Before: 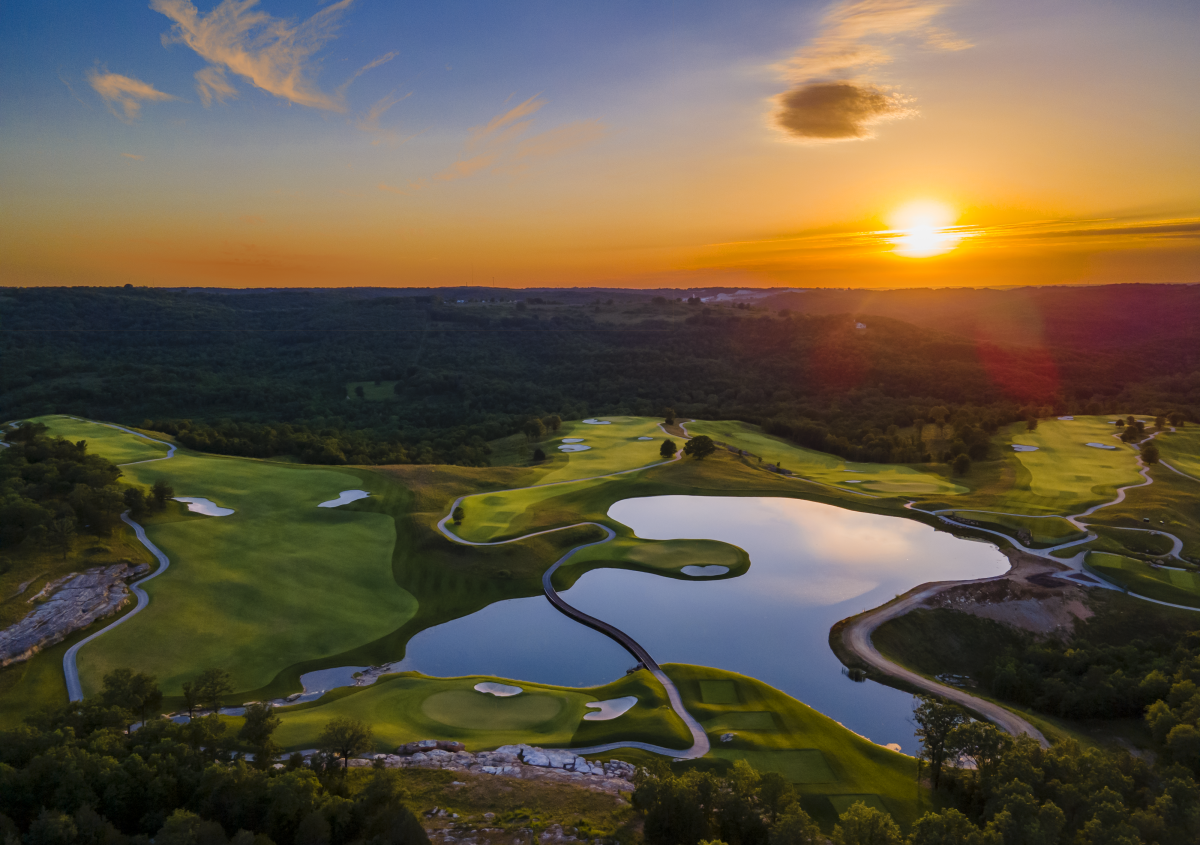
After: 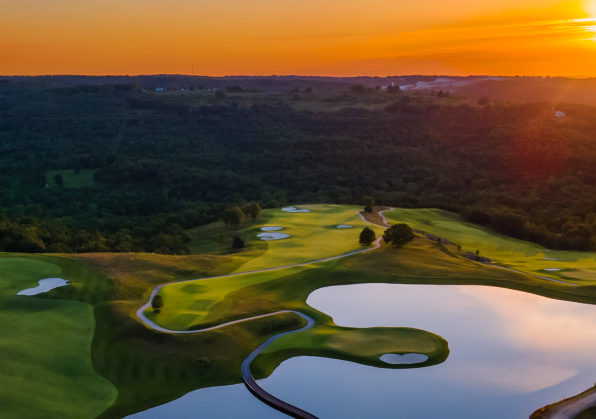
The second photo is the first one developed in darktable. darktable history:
crop: left 25.135%, top 25.164%, right 25.171%, bottom 25.235%
